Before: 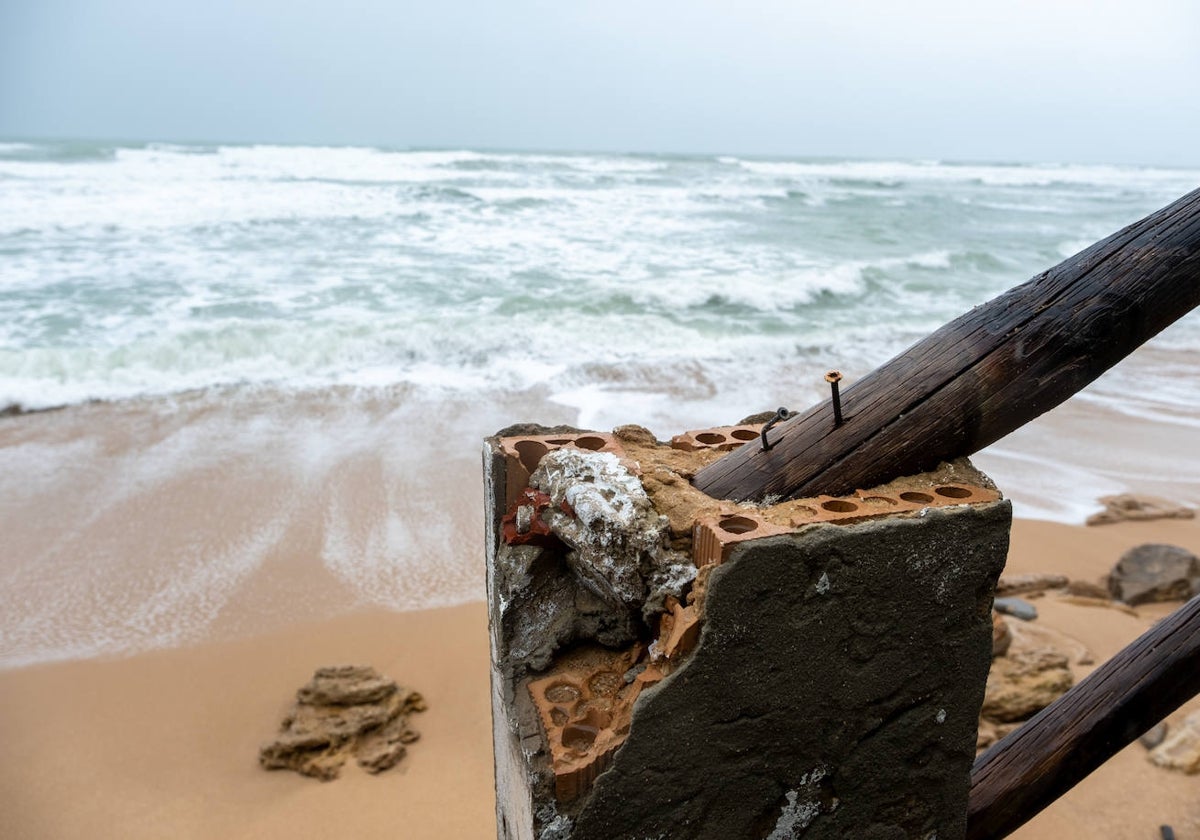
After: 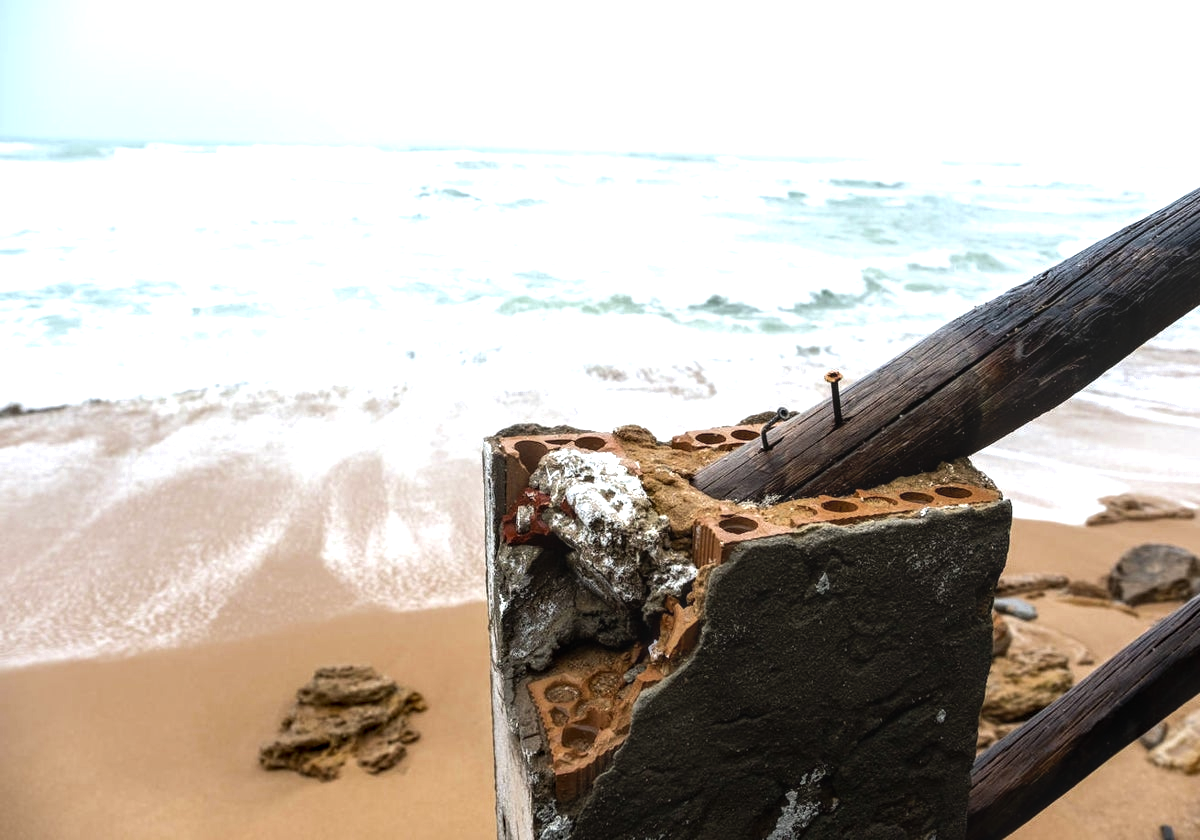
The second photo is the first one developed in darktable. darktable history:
tone equalizer: -8 EV -0.782 EV, -7 EV -0.724 EV, -6 EV -0.607 EV, -5 EV -0.407 EV, -3 EV 0.372 EV, -2 EV 0.6 EV, -1 EV 0.699 EV, +0 EV 0.727 EV, edges refinement/feathering 500, mask exposure compensation -1.57 EV, preserve details guided filter
local contrast: on, module defaults
color zones: curves: ch0 [(0.27, 0.396) (0.563, 0.504) (0.75, 0.5) (0.787, 0.307)]
exposure: exposure 0.202 EV, compensate highlight preservation false
